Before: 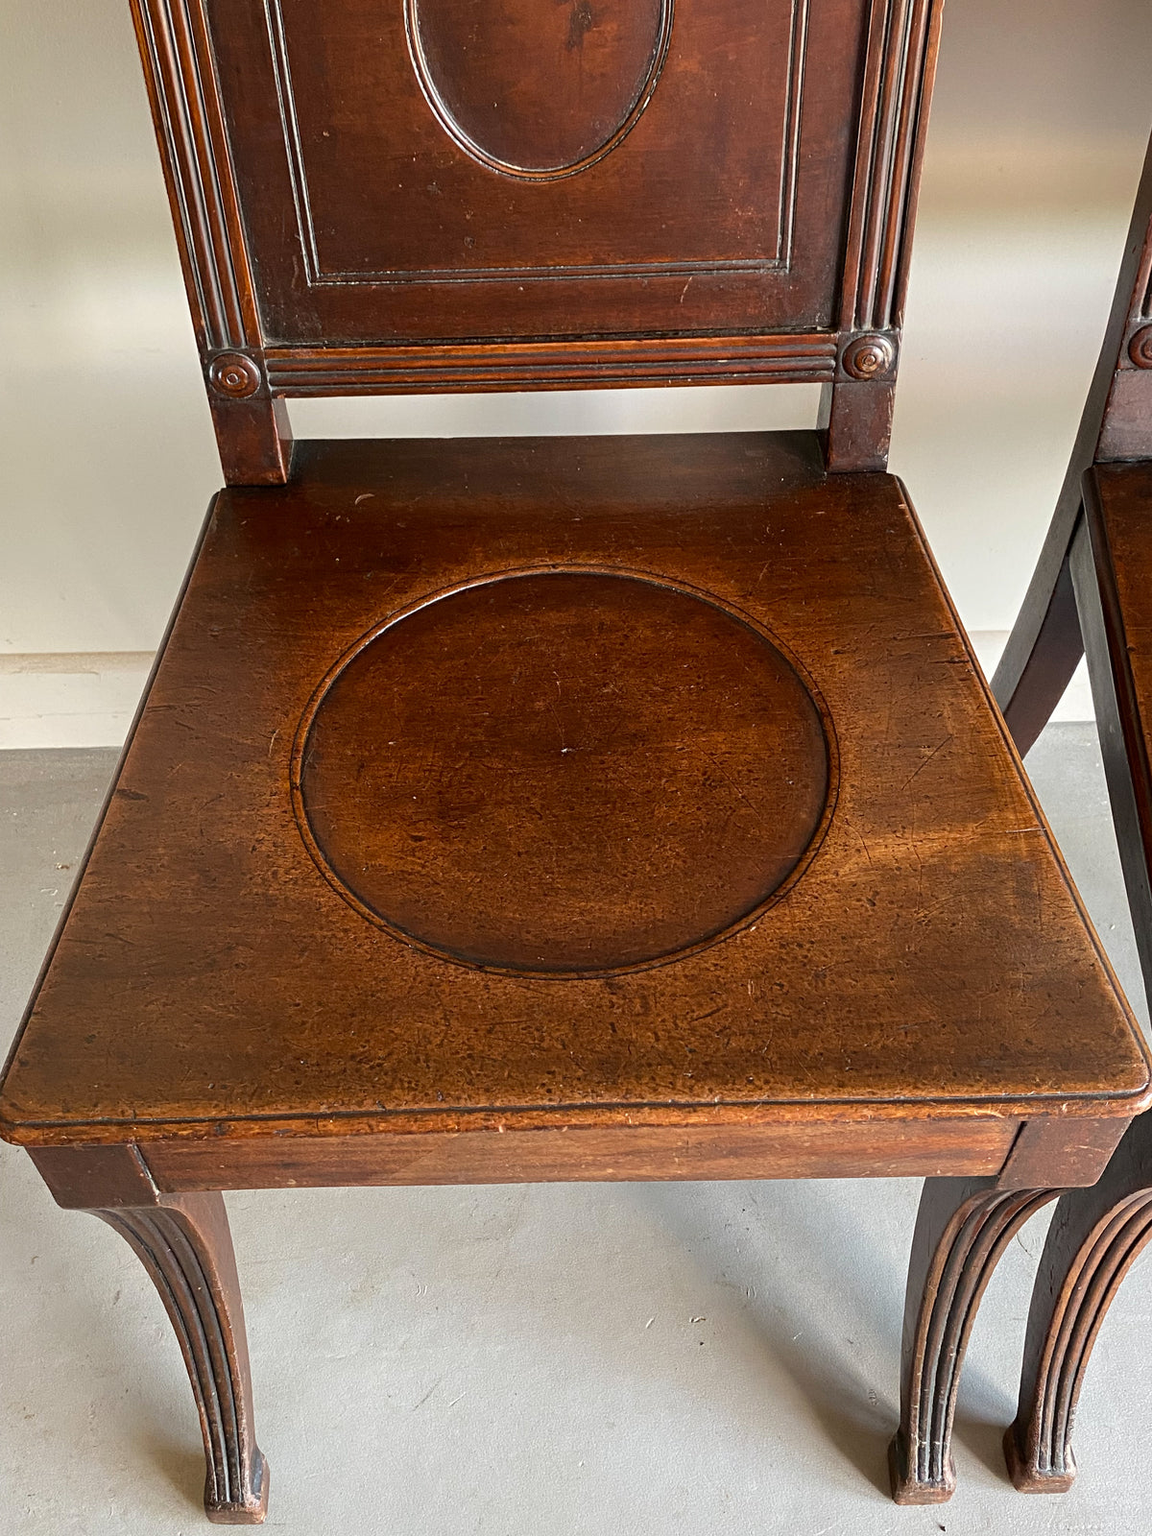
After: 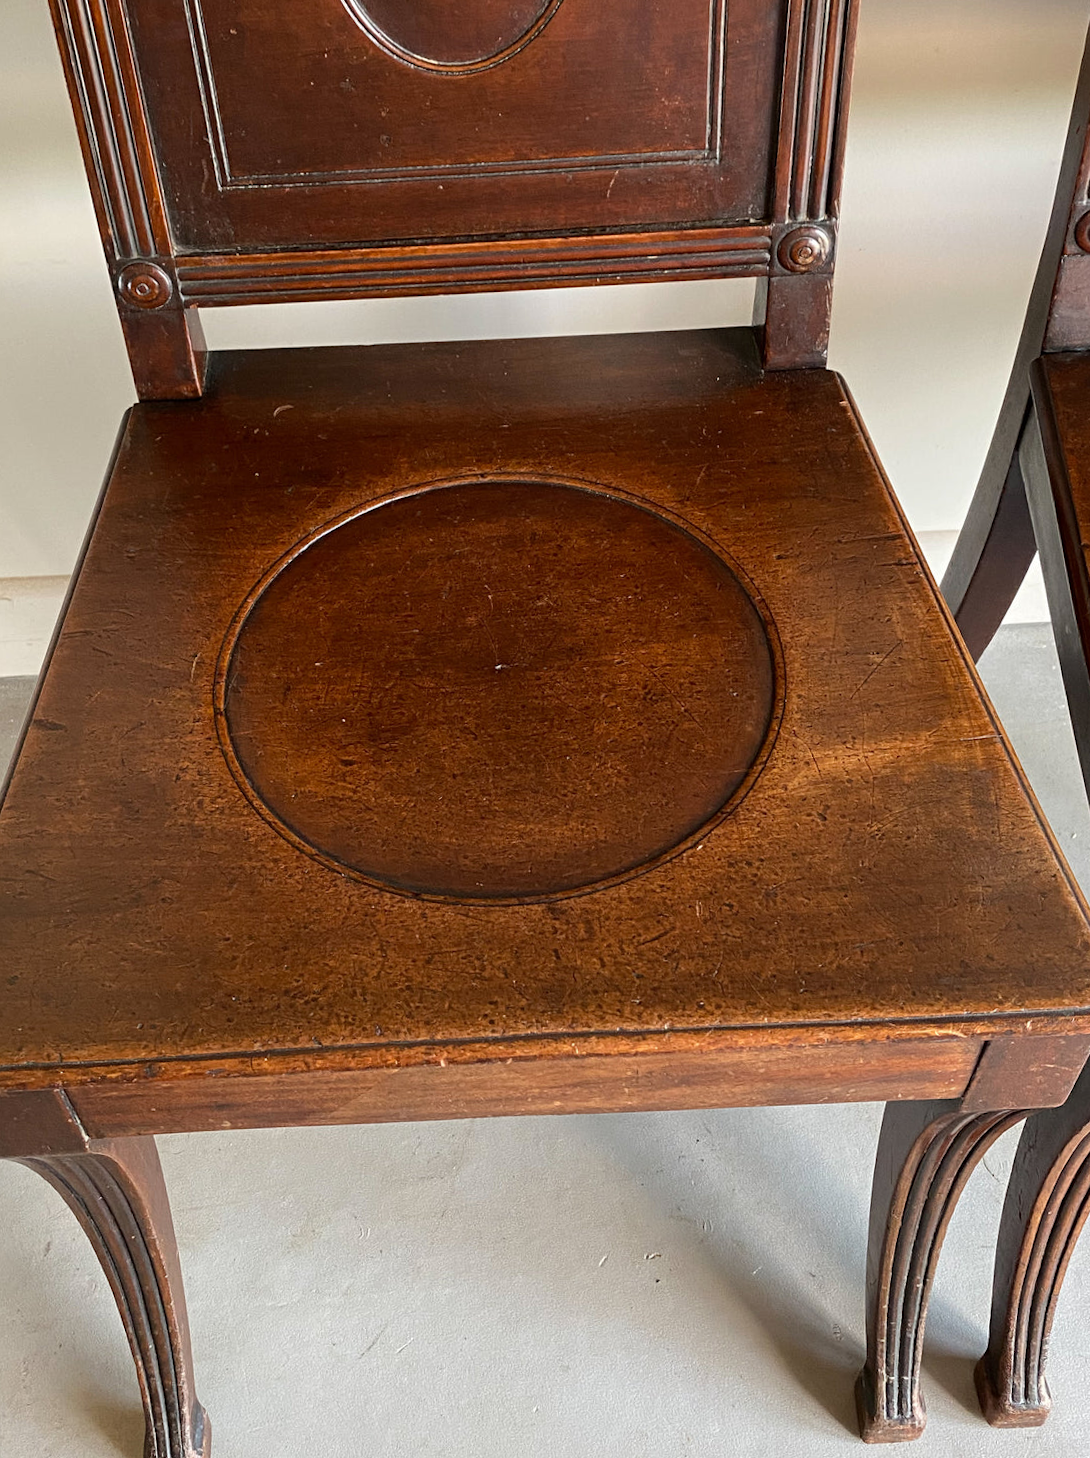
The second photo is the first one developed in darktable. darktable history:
crop and rotate: angle 1.51°, left 6.002%, top 5.706%
